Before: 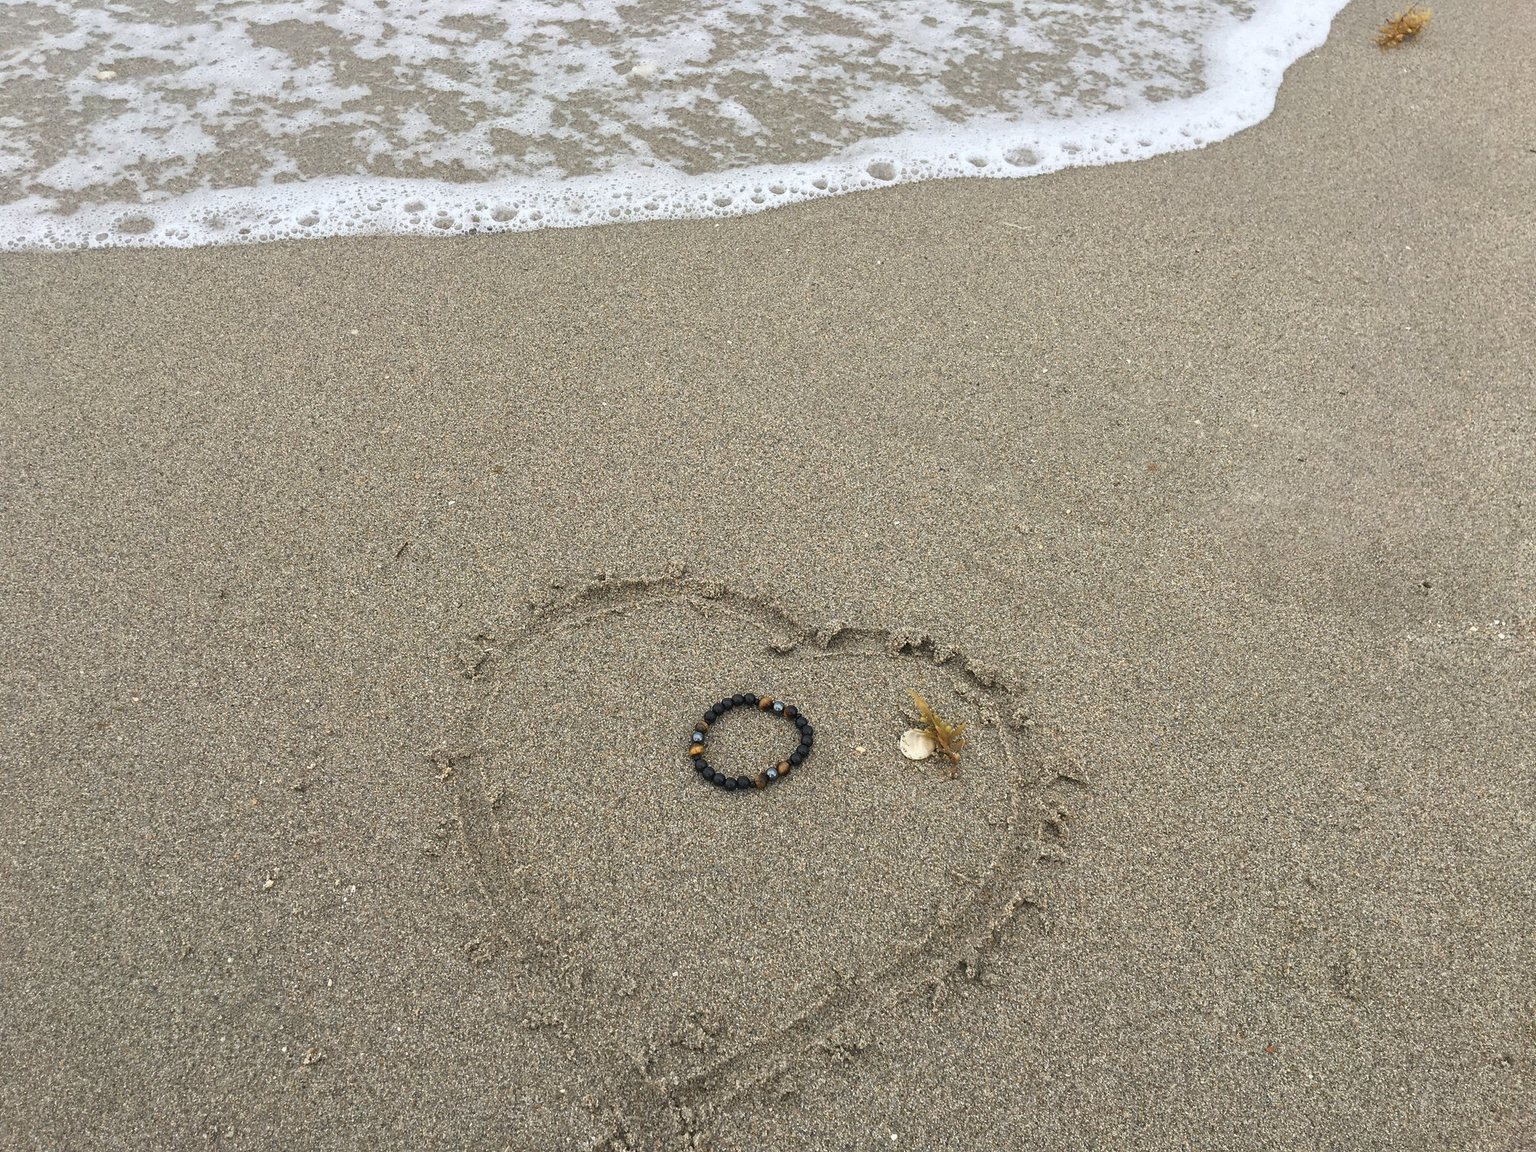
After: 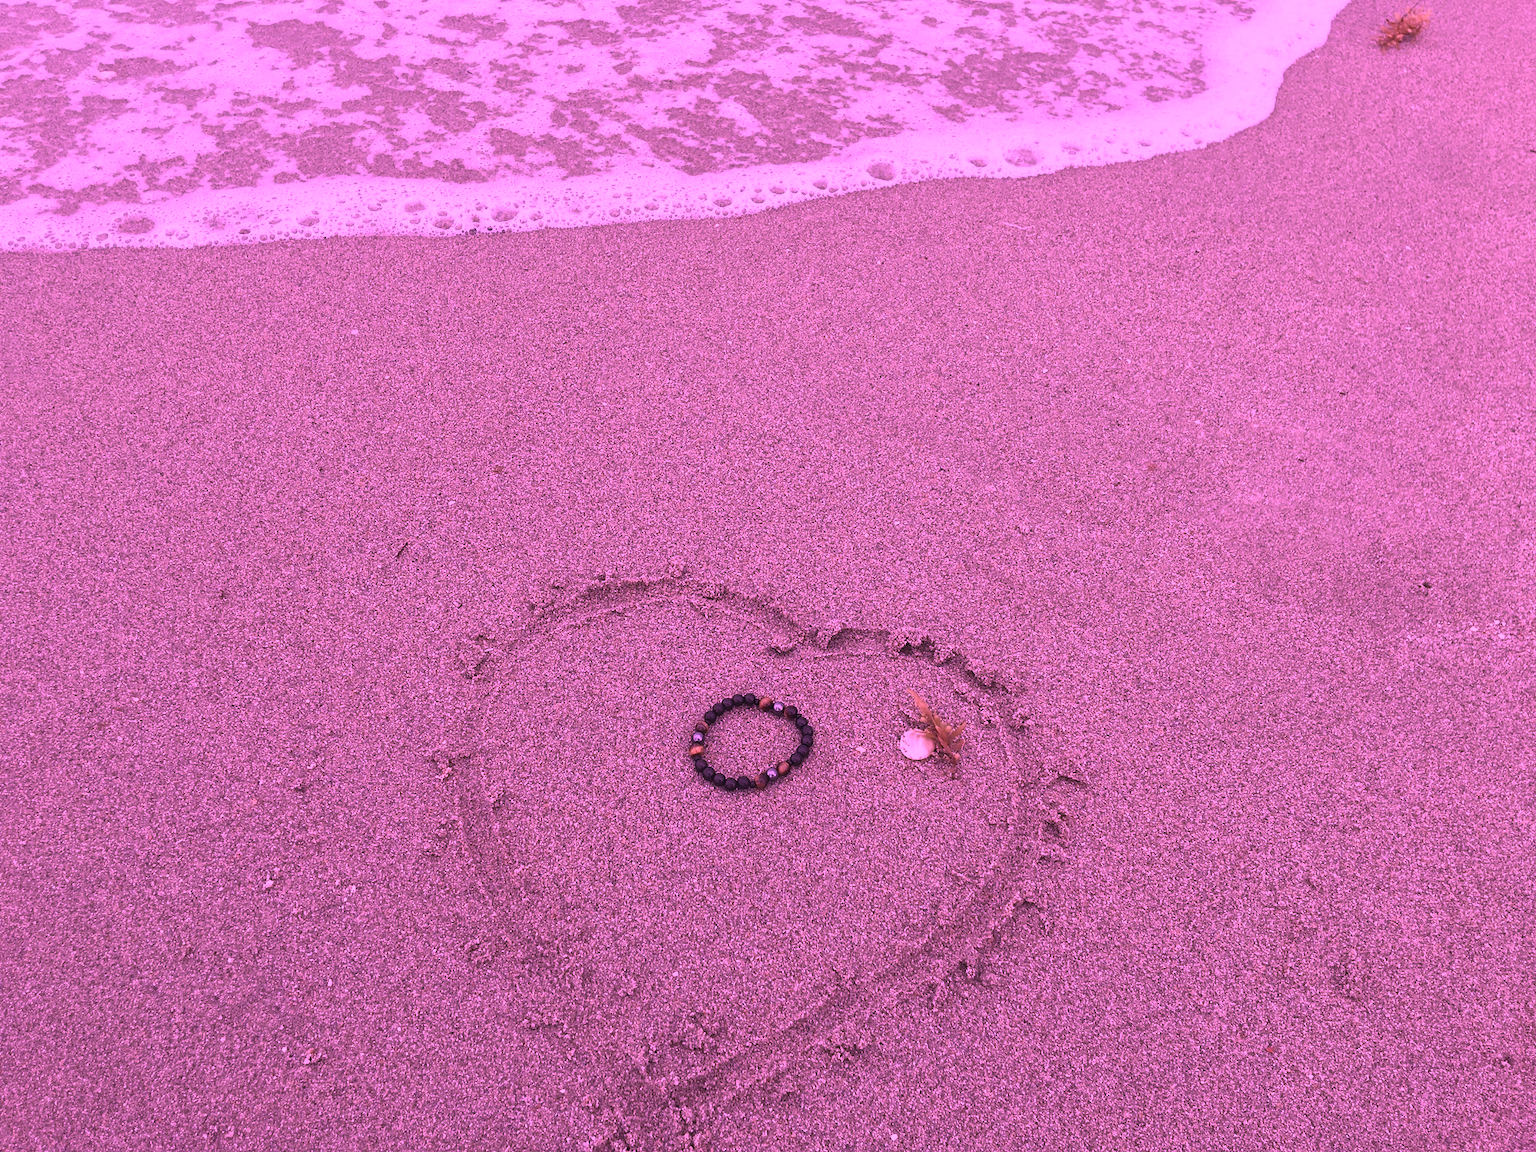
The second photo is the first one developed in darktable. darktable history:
color calibration: illuminant custom, x 0.261, y 0.521, temperature 7054.11 K
contrast brightness saturation: contrast -0.08, brightness -0.04, saturation -0.11
